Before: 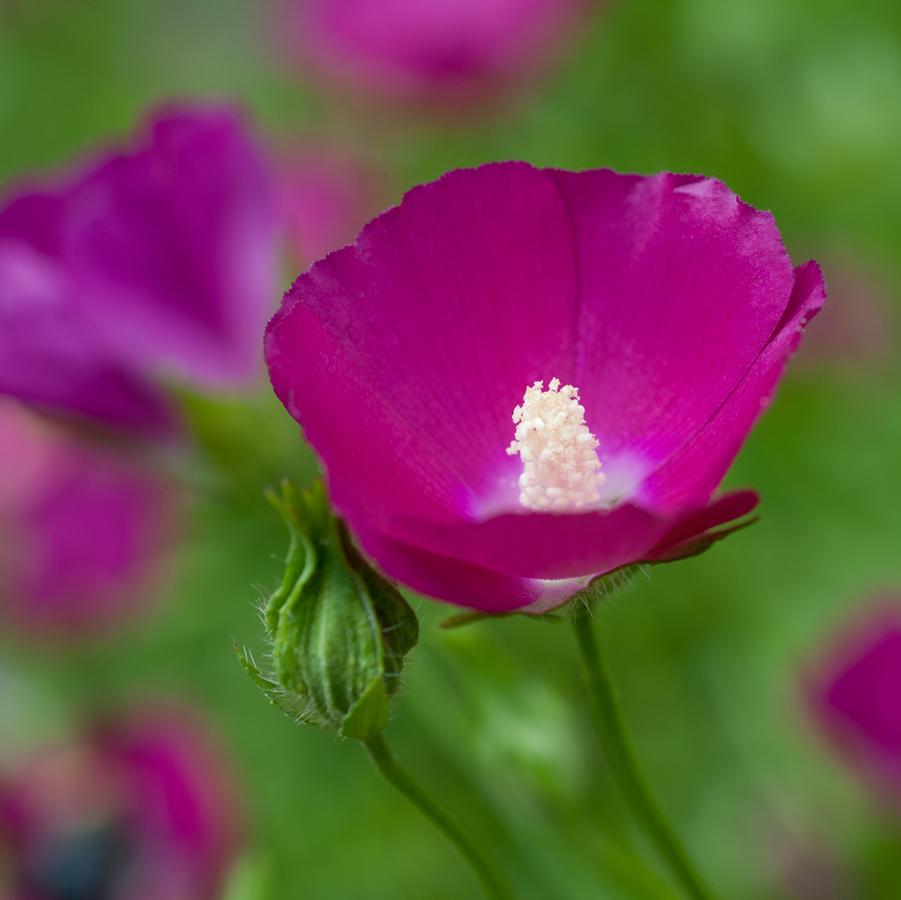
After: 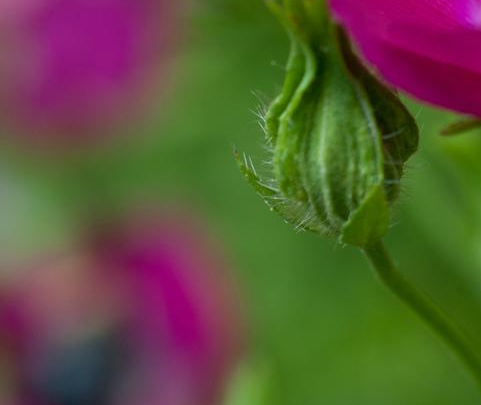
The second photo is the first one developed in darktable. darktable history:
shadows and highlights: shadows 0, highlights 40
crop and rotate: top 54.778%, right 46.61%, bottom 0.159%
